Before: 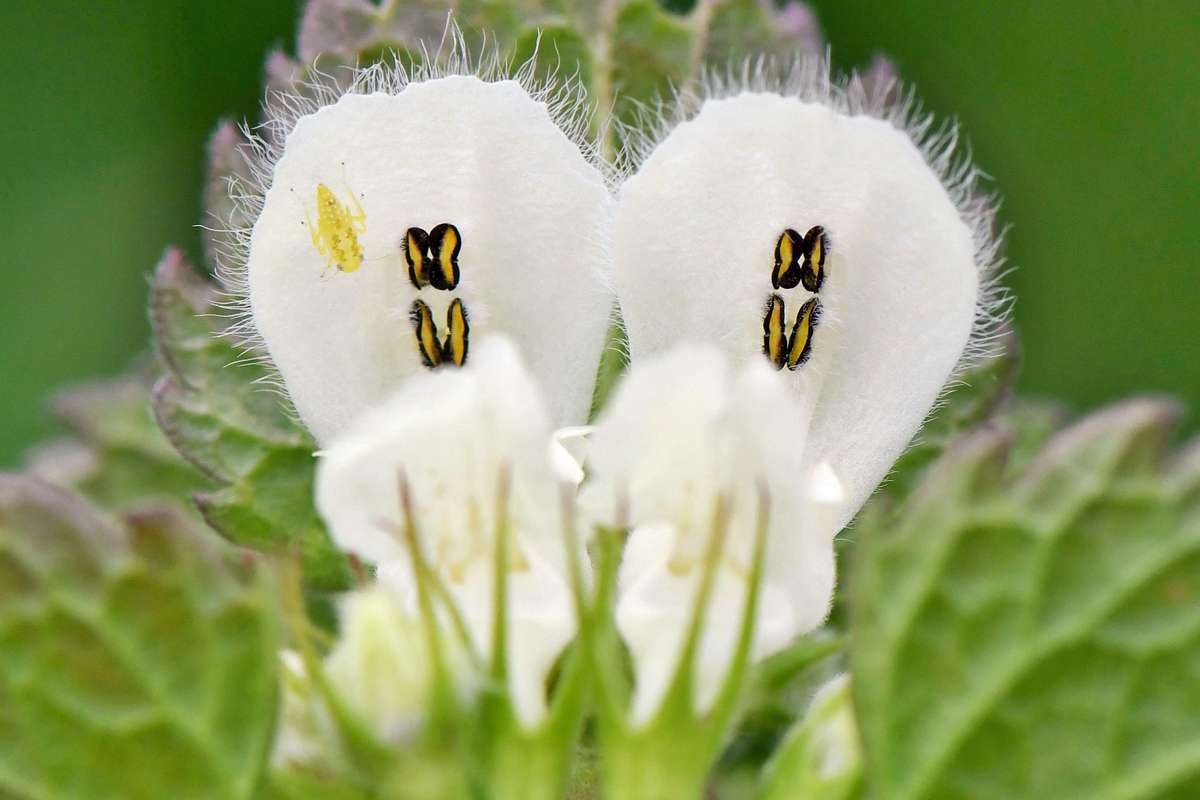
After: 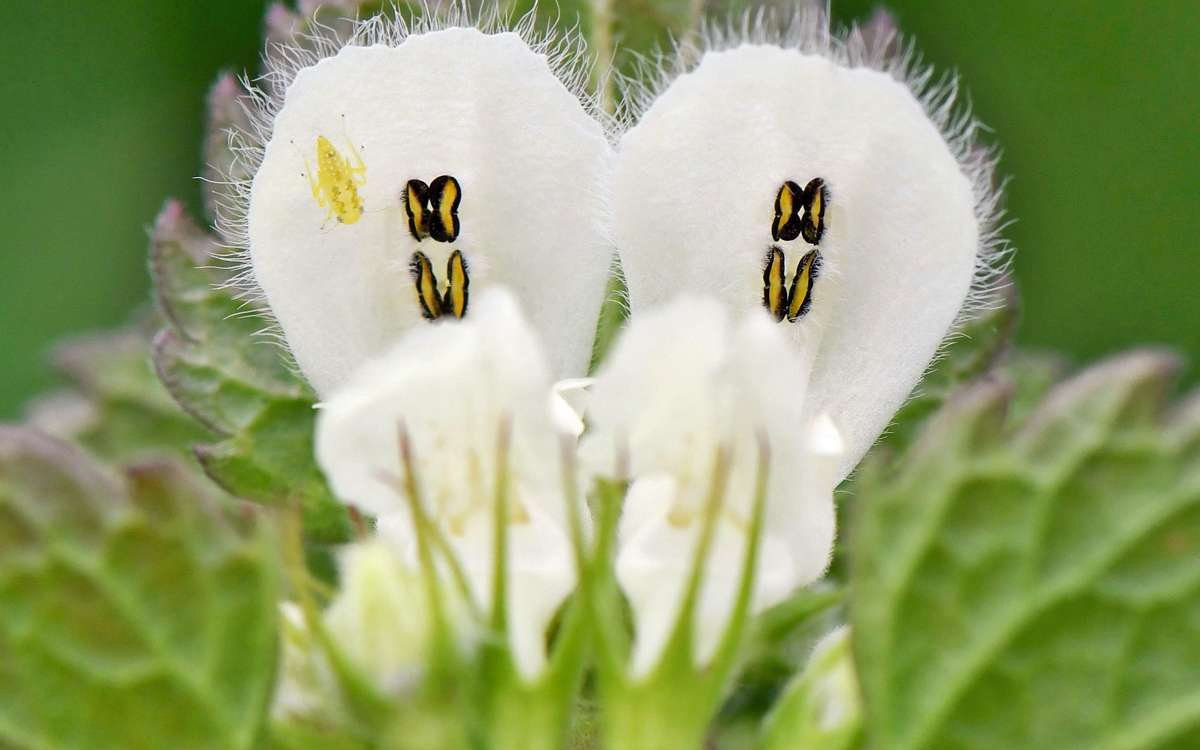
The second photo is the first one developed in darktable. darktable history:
crop and rotate: top 6.25%
tone equalizer: on, module defaults
exposure: compensate highlight preservation false
